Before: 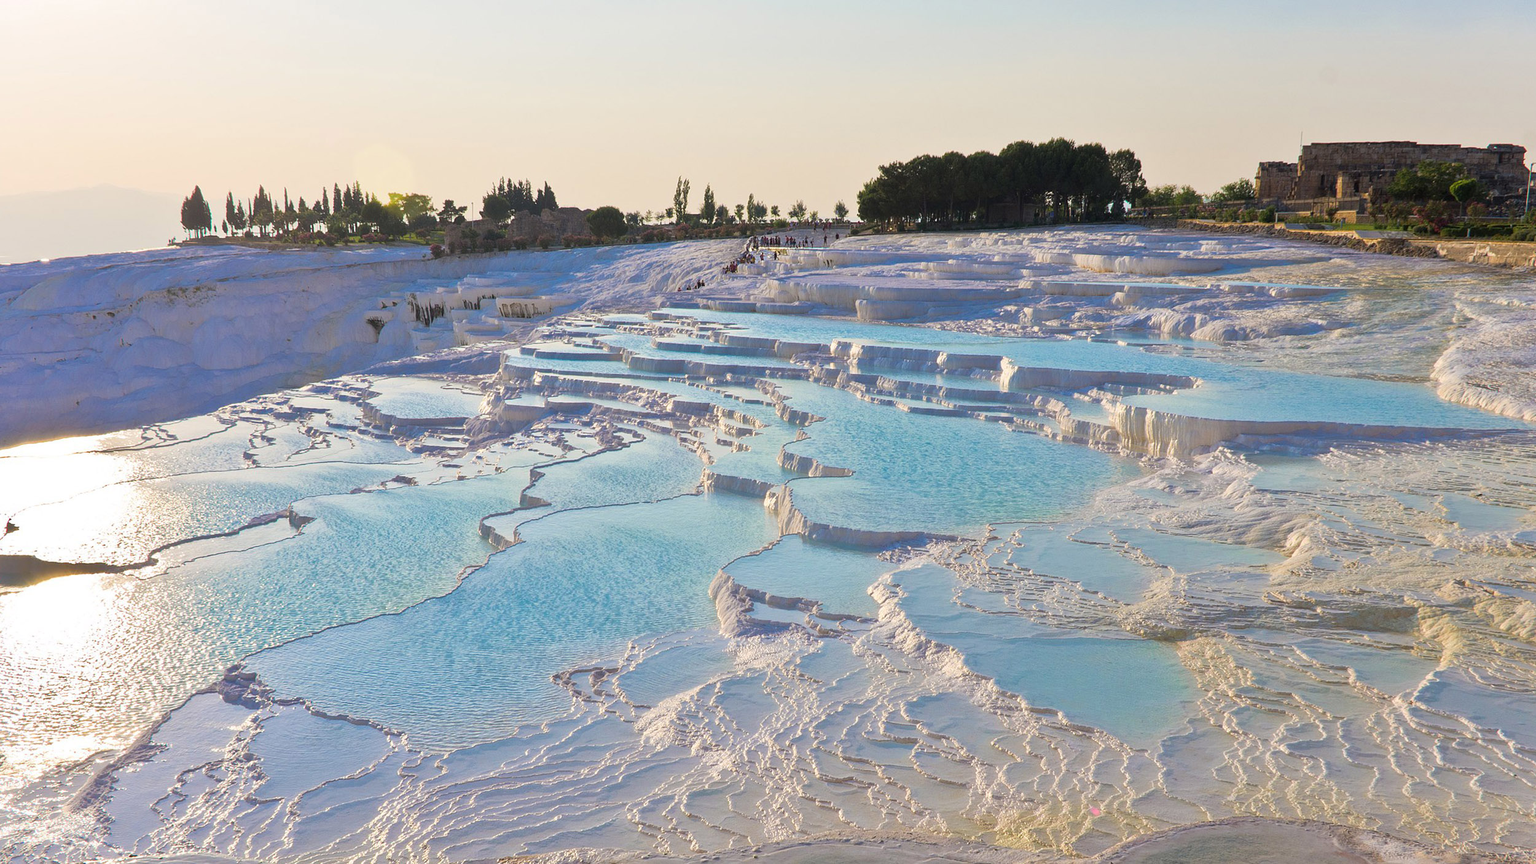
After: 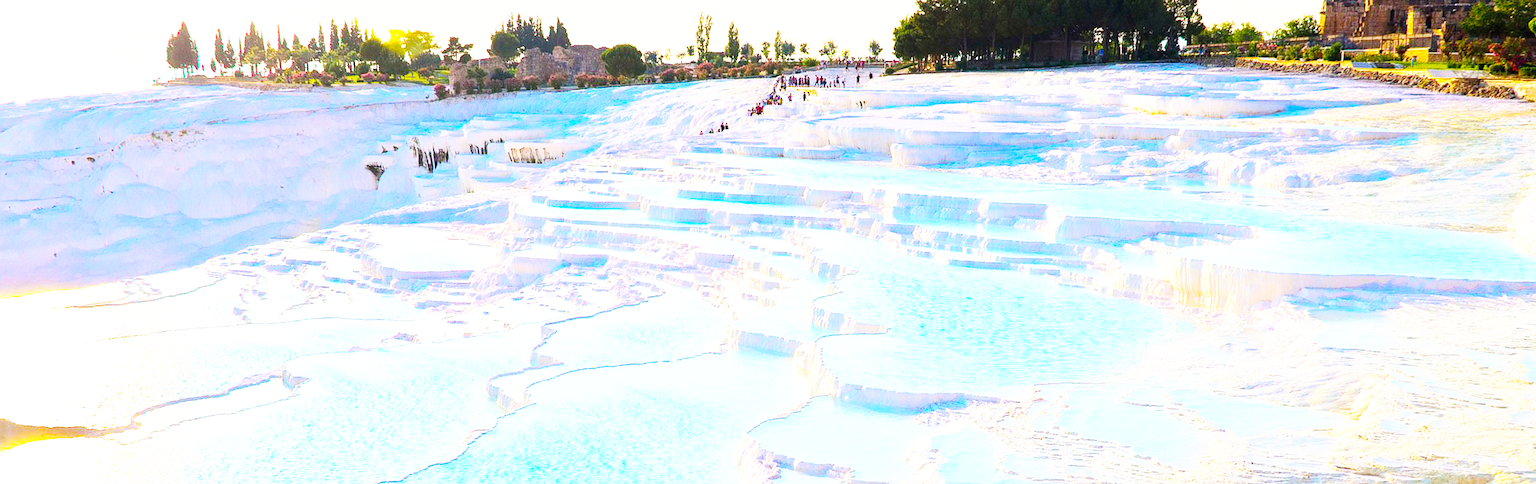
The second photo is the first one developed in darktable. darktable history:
crop: left 1.744%, top 19.225%, right 5.069%, bottom 28.357%
shadows and highlights: shadows 0, highlights 40
color balance rgb: linear chroma grading › global chroma 20%, perceptual saturation grading › global saturation 25%, perceptual brilliance grading › global brilliance 20%, global vibrance 20%
base curve: curves: ch0 [(0, 0) (0.007, 0.004) (0.027, 0.03) (0.046, 0.07) (0.207, 0.54) (0.442, 0.872) (0.673, 0.972) (1, 1)], preserve colors none
